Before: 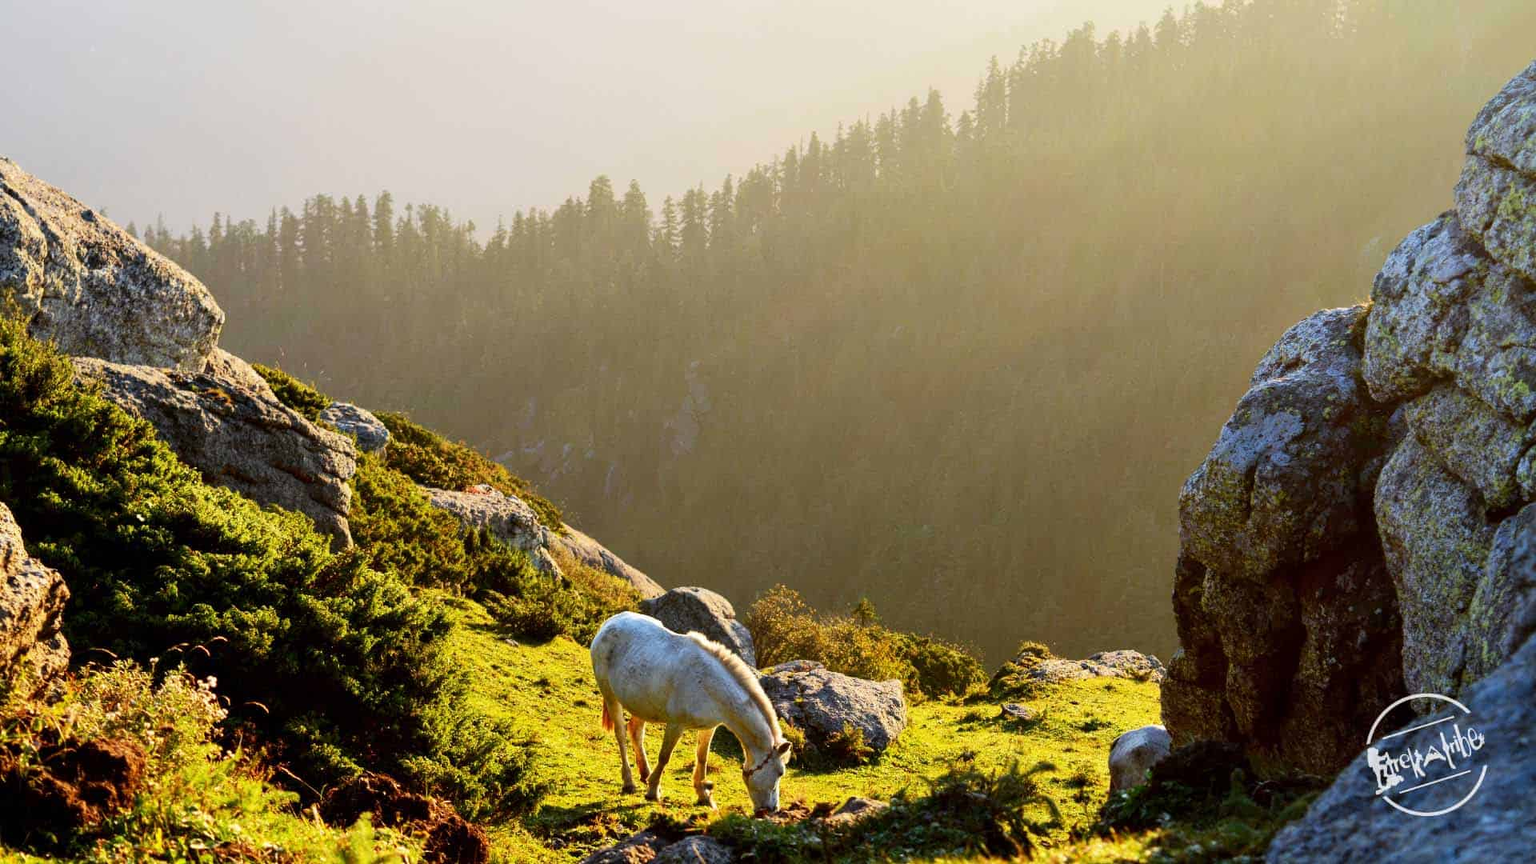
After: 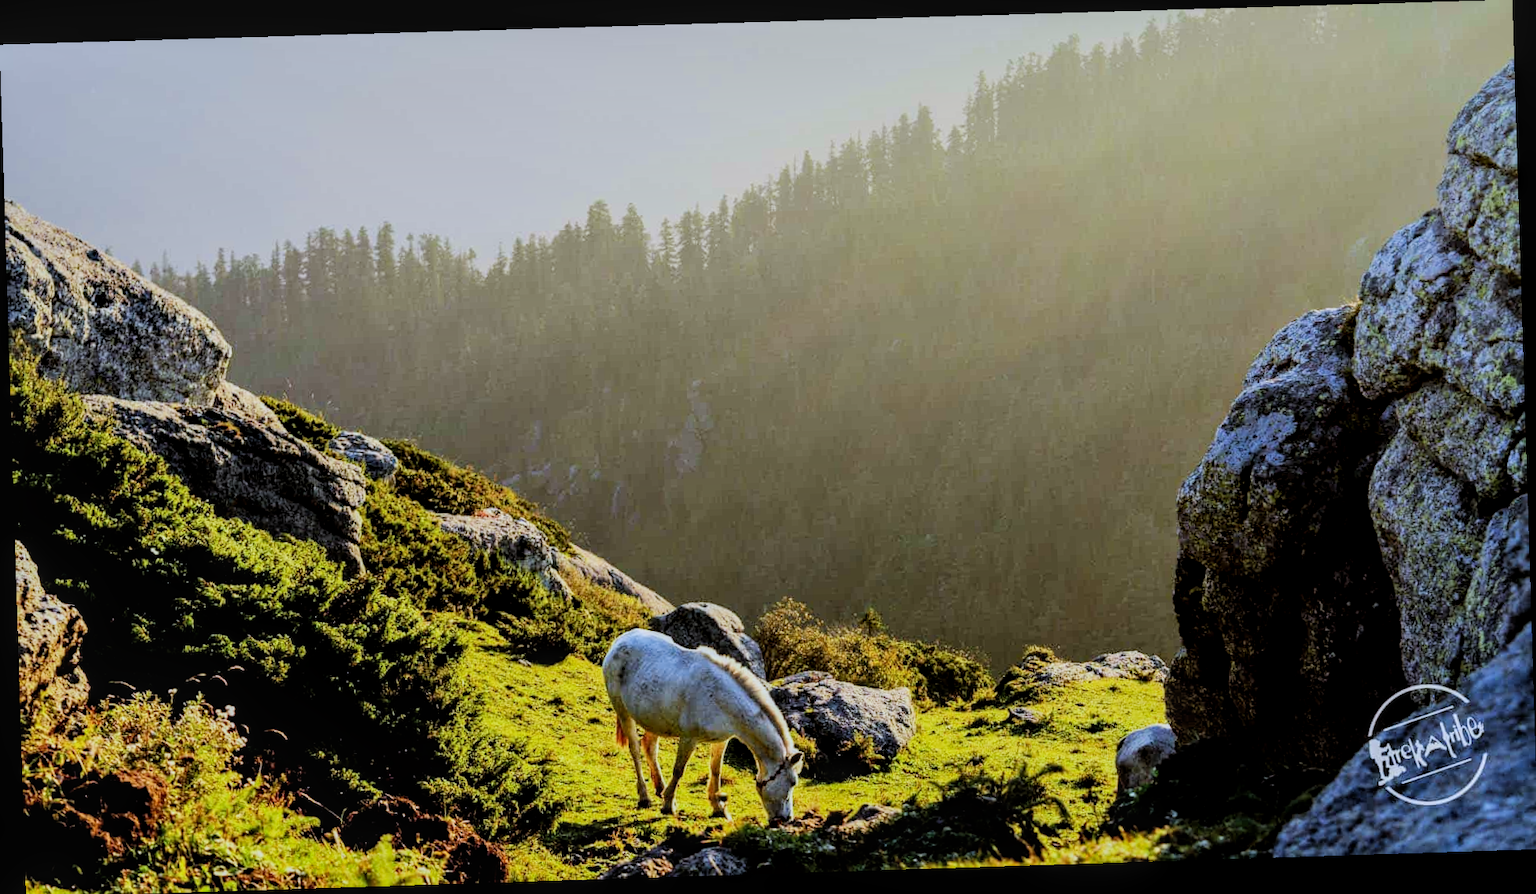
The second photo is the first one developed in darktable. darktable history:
local contrast: on, module defaults
crop: top 0.05%, bottom 0.098%
white balance: red 0.931, blue 1.11
rotate and perspective: rotation -1.77°, lens shift (horizontal) 0.004, automatic cropping off
filmic rgb: black relative exposure -5 EV, hardness 2.88, contrast 1.2
